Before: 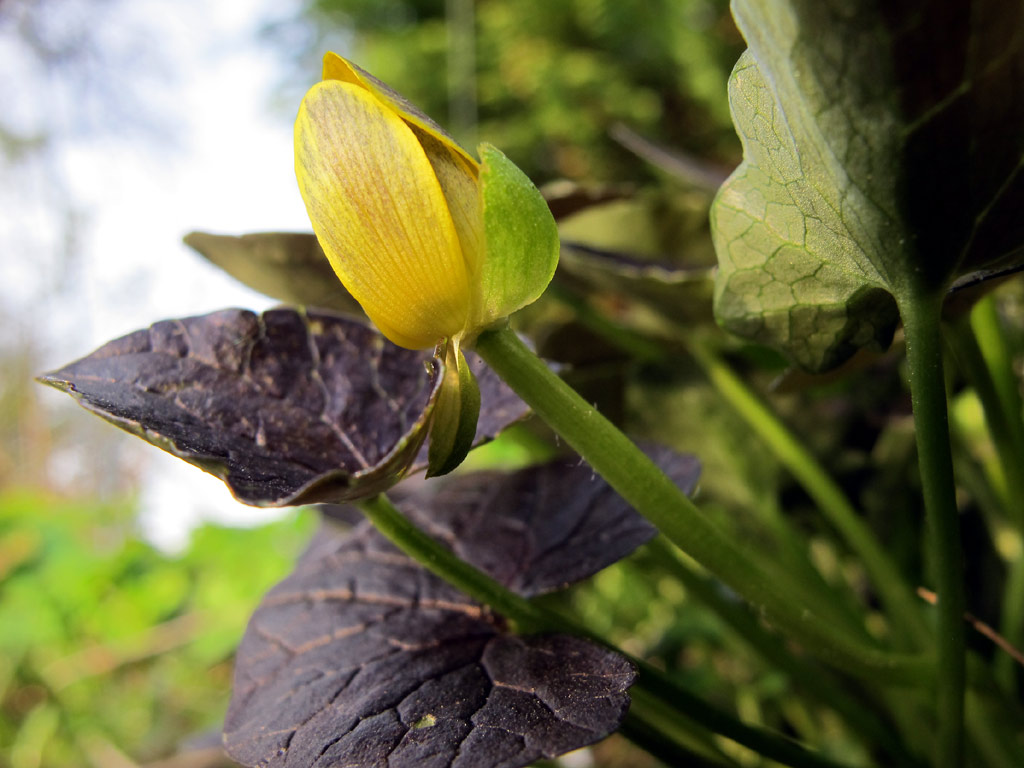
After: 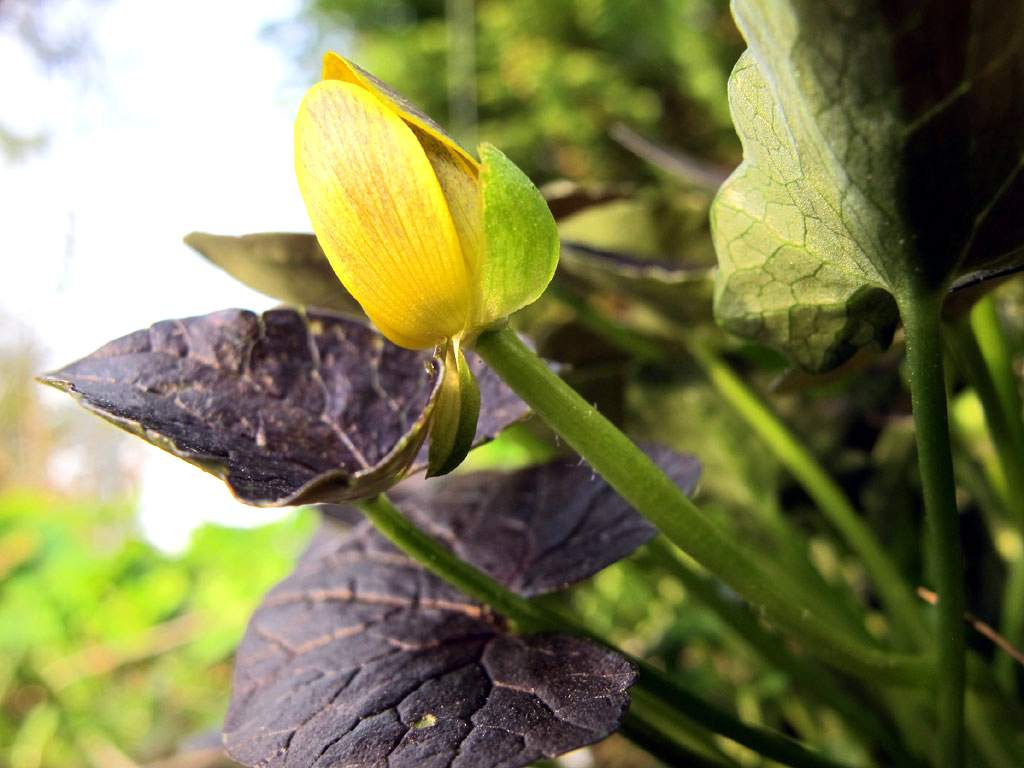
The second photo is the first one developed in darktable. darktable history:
exposure: exposure 0.556 EV, compensate highlight preservation false
tone curve: curves: ch0 [(0, 0) (0.003, 0.003) (0.011, 0.011) (0.025, 0.025) (0.044, 0.045) (0.069, 0.07) (0.1, 0.101) (0.136, 0.138) (0.177, 0.18) (0.224, 0.228) (0.277, 0.281) (0.335, 0.34) (0.399, 0.405) (0.468, 0.475) (0.543, 0.551) (0.623, 0.633) (0.709, 0.72) (0.801, 0.813) (0.898, 0.907) (1, 1)], preserve colors none
